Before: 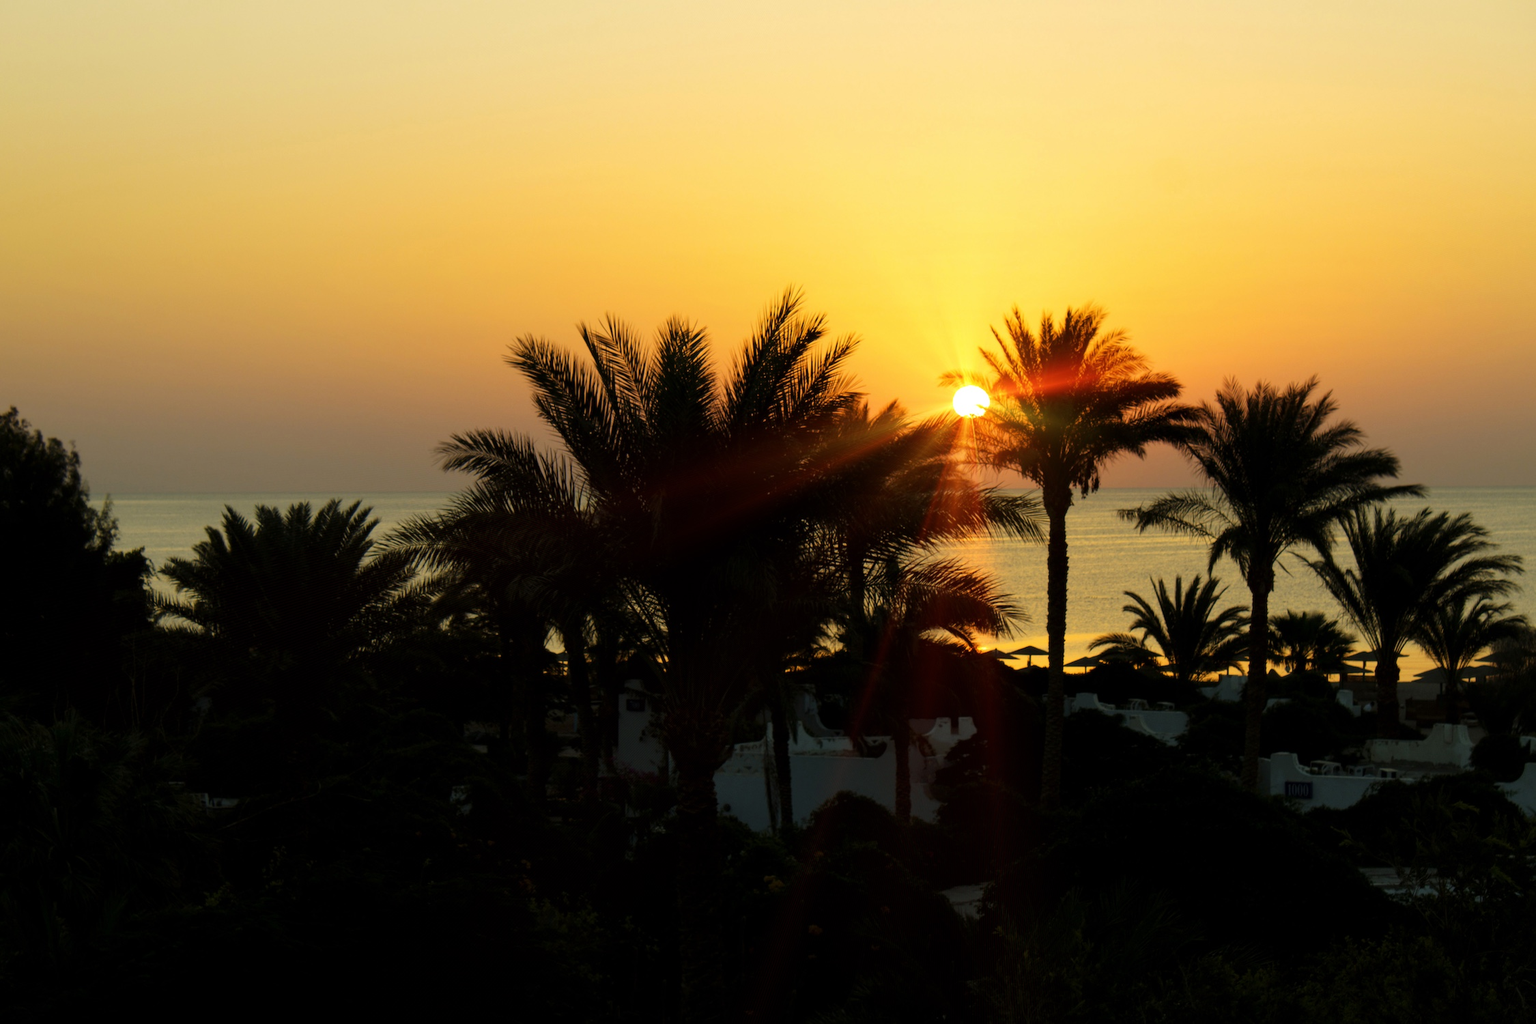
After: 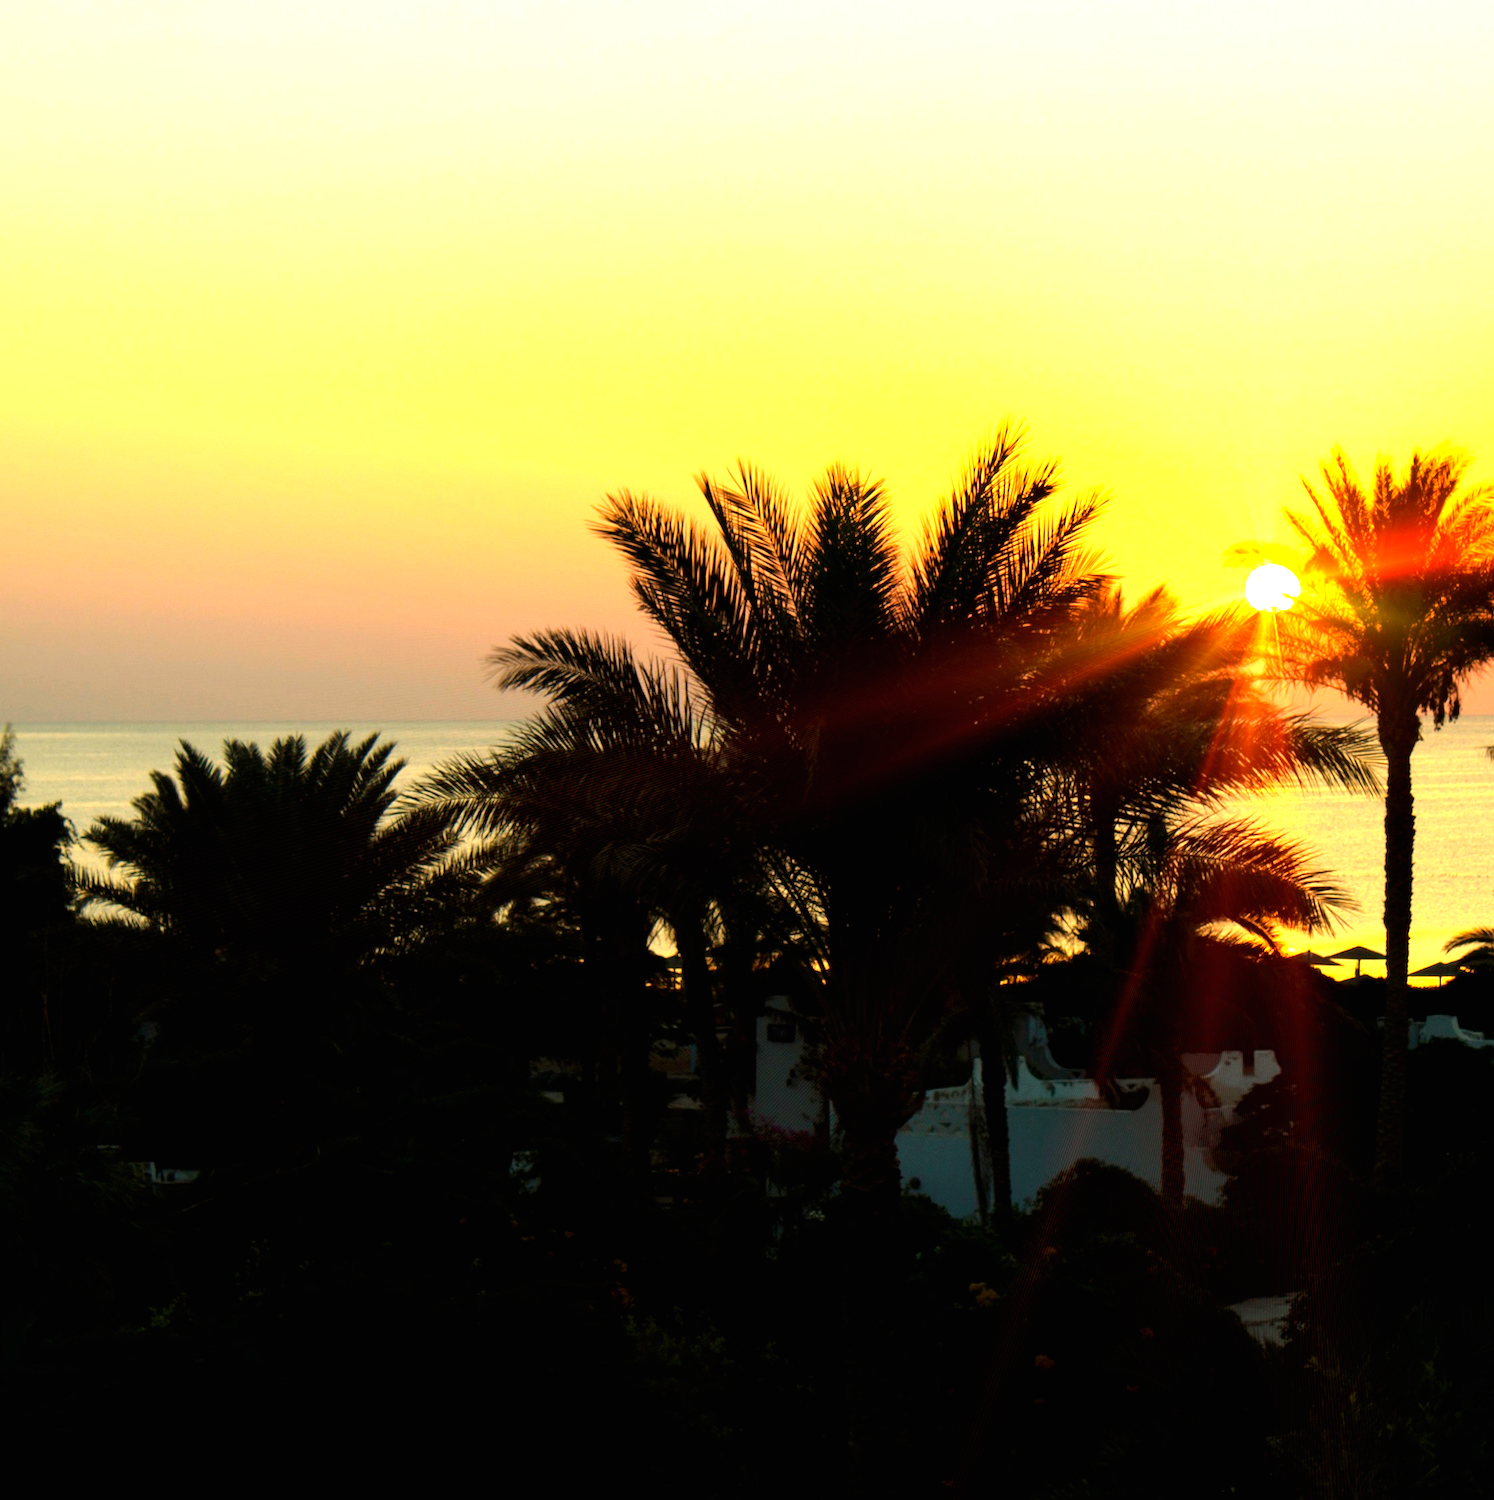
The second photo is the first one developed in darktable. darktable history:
crop and rotate: left 6.698%, right 26.865%
exposure: black level correction 0, exposure 0.4 EV, compensate exposure bias true, compensate highlight preservation false
